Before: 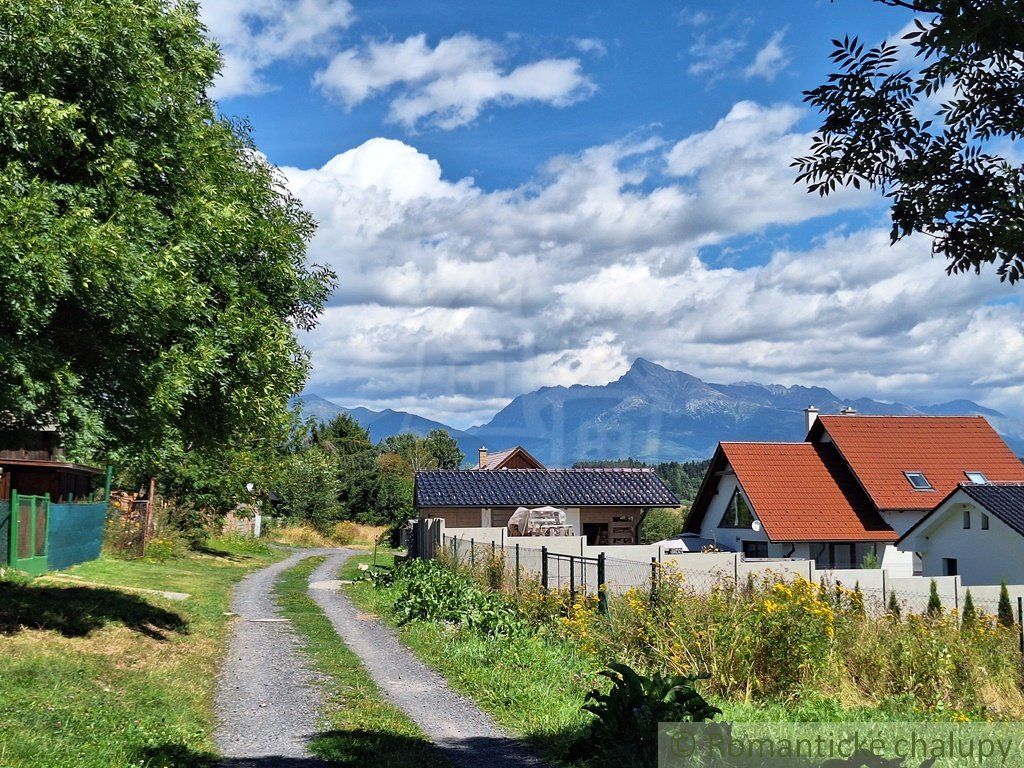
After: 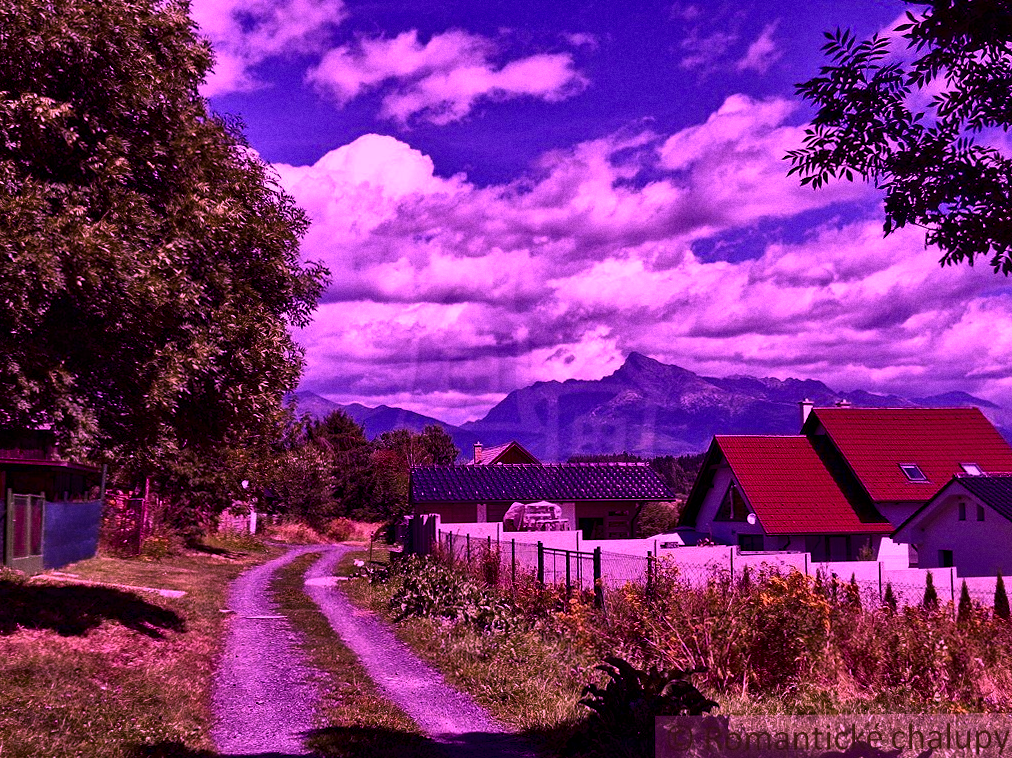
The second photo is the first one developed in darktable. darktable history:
local contrast: highlights 100%, shadows 100%, detail 120%, midtone range 0.2
rotate and perspective: rotation -0.45°, automatic cropping original format, crop left 0.008, crop right 0.992, crop top 0.012, crop bottom 0.988
grain: coarseness 0.47 ISO
contrast brightness saturation: brightness -0.52
color calibration: illuminant custom, x 0.261, y 0.521, temperature 7054.11 K
